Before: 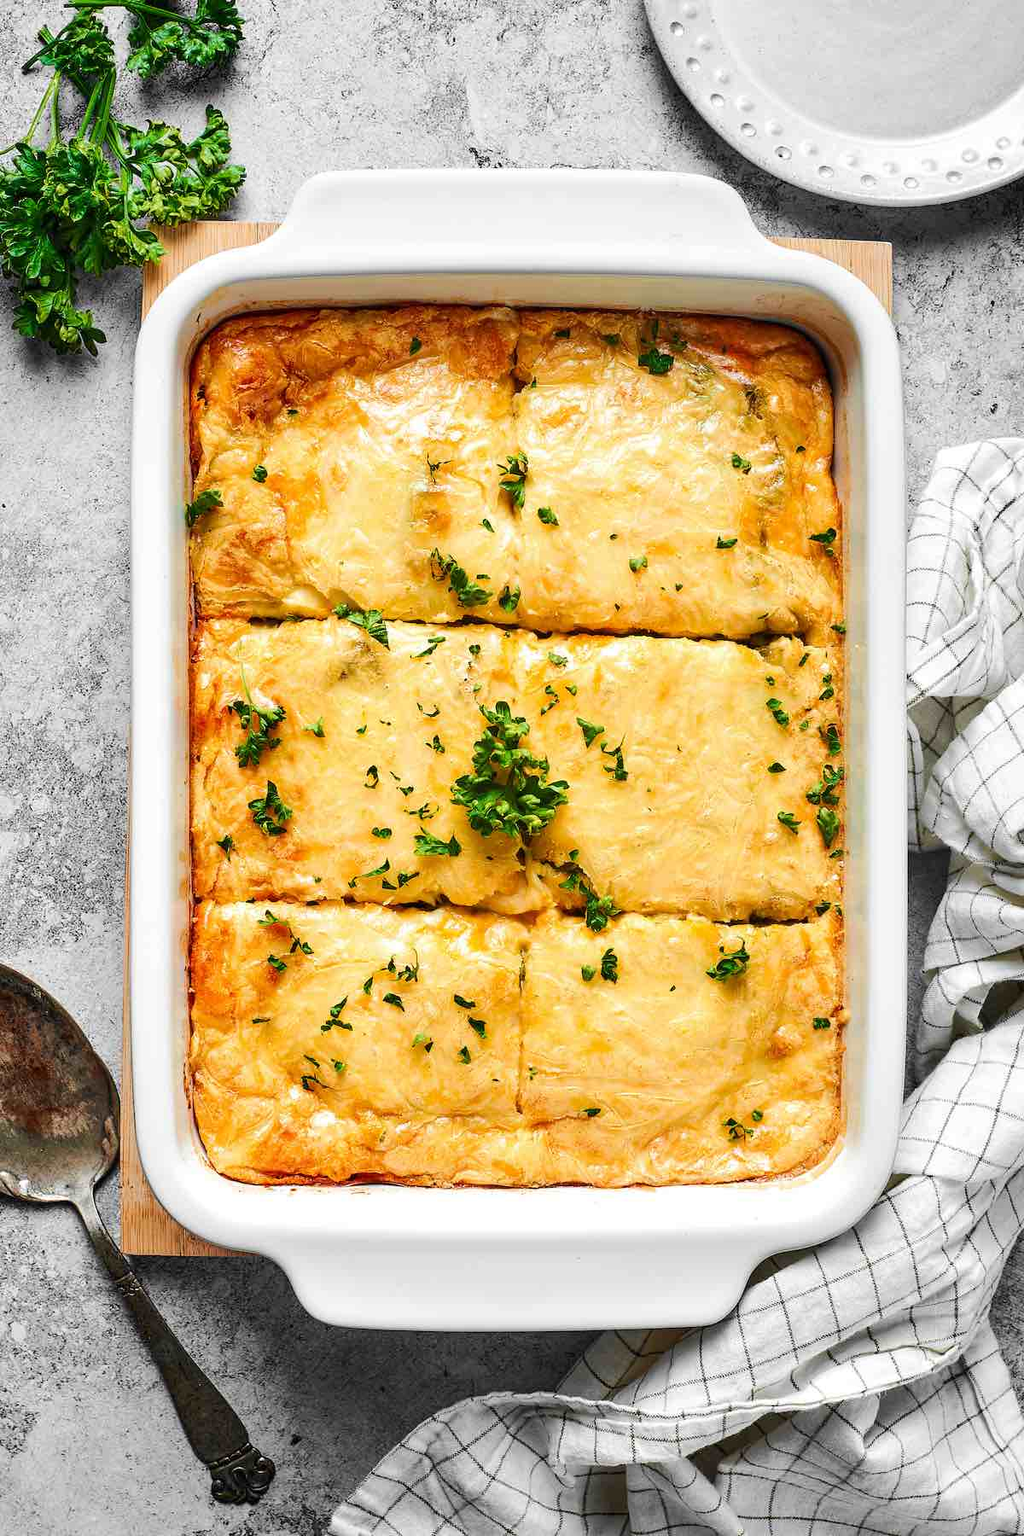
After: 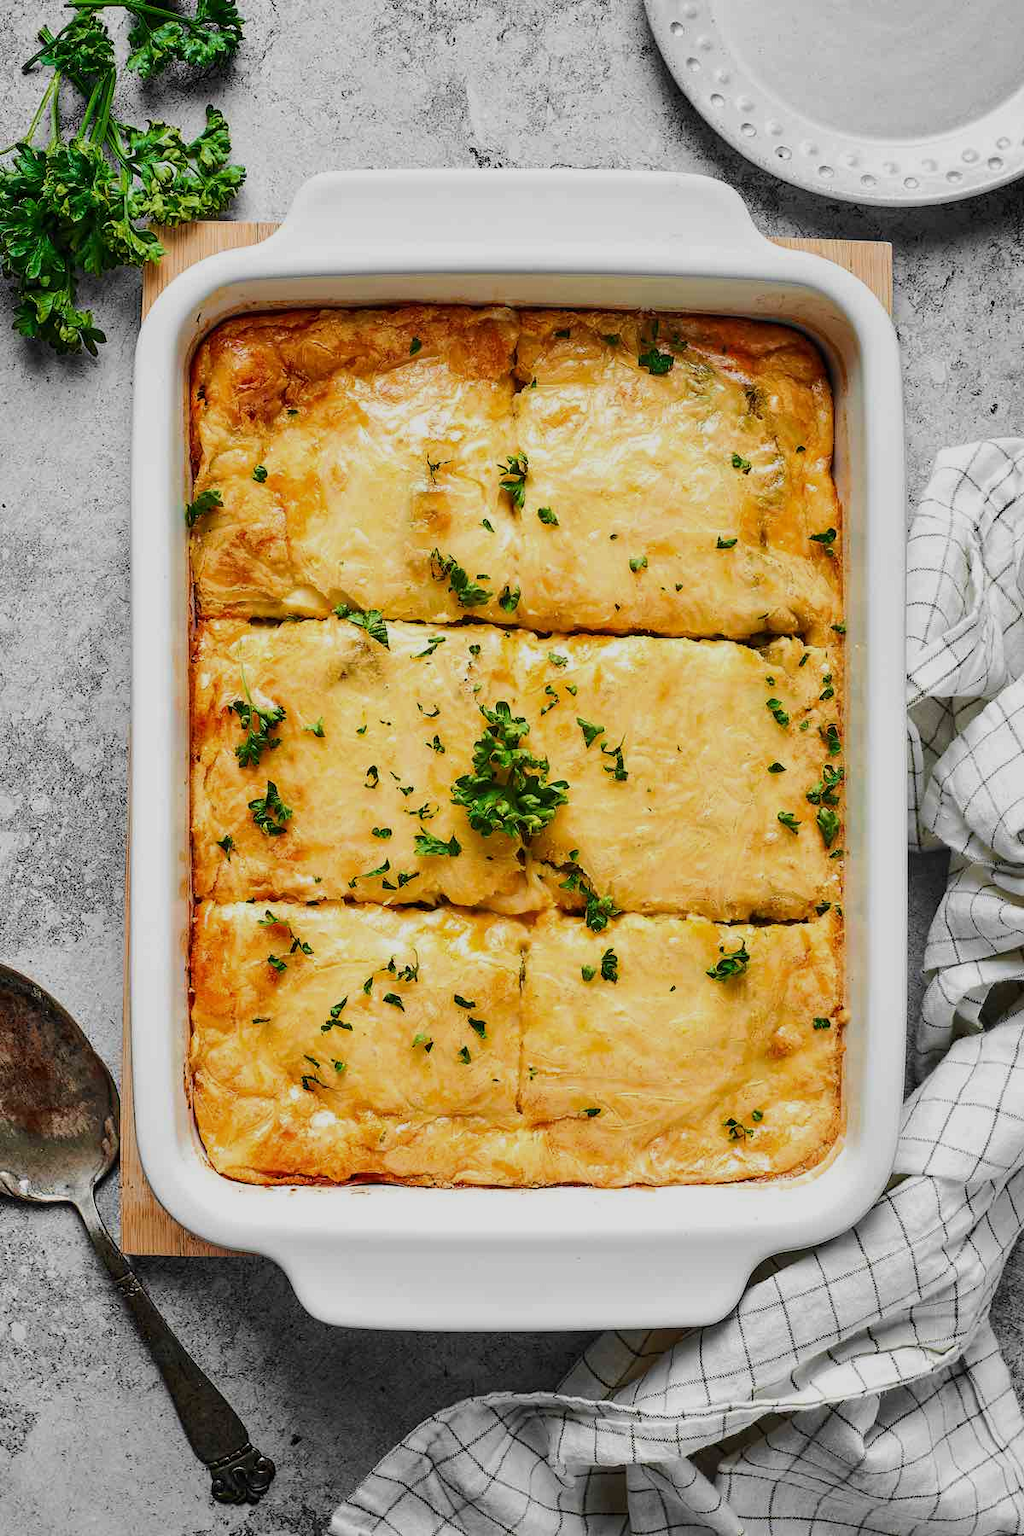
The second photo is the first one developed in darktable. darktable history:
exposure: exposure -0.488 EV, compensate highlight preservation false
